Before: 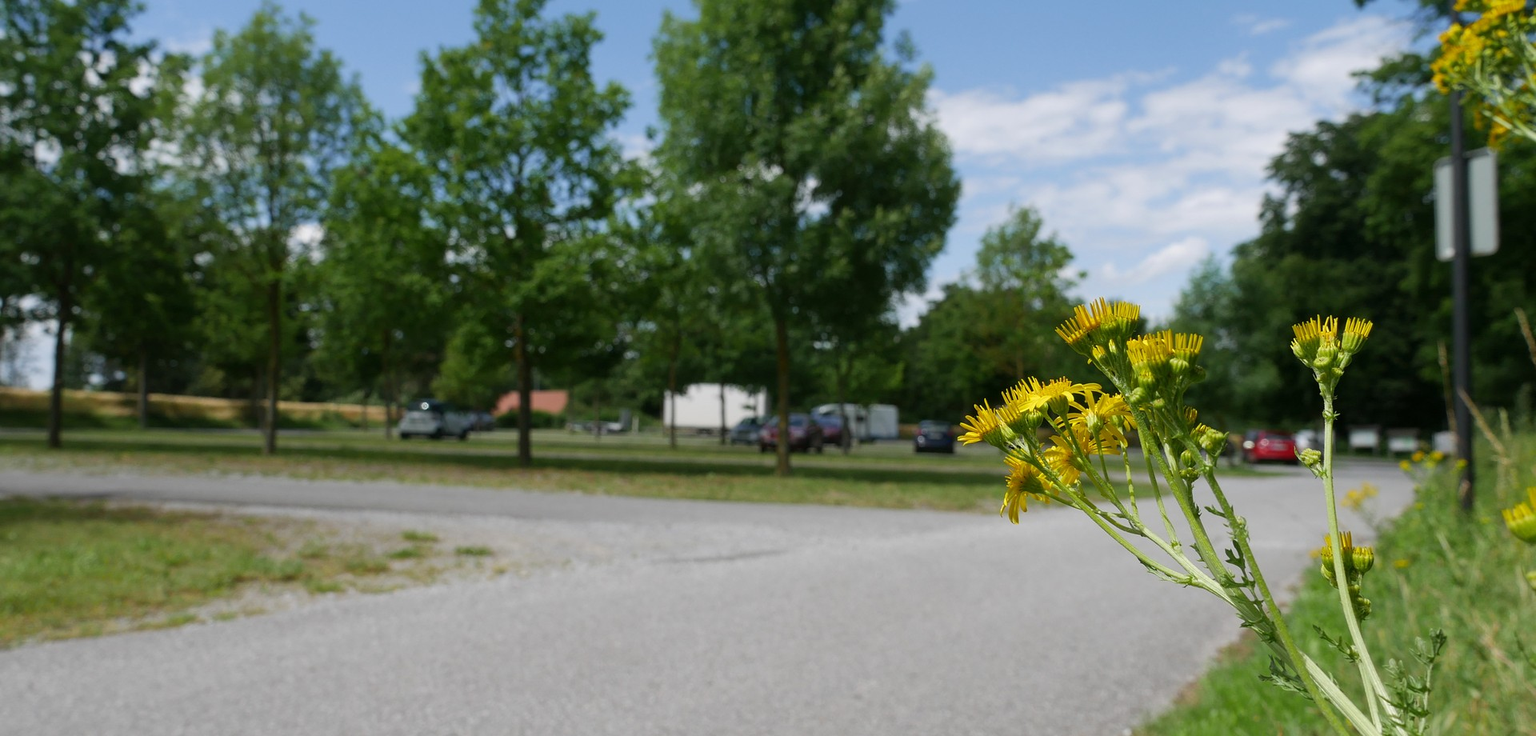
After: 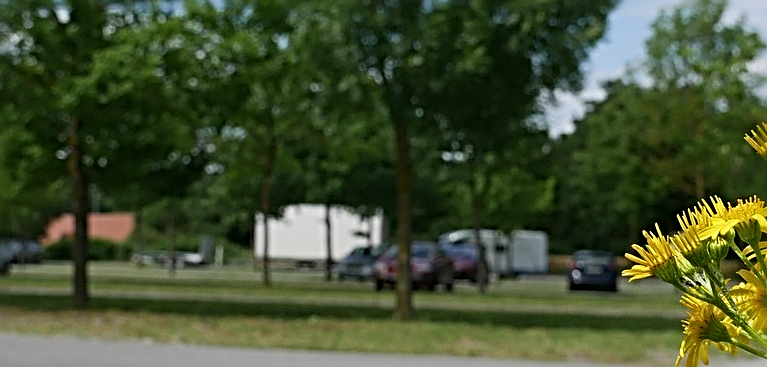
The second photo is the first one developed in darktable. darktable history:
crop: left 30%, top 30%, right 30%, bottom 30%
sharpen: radius 3.69, amount 0.928
